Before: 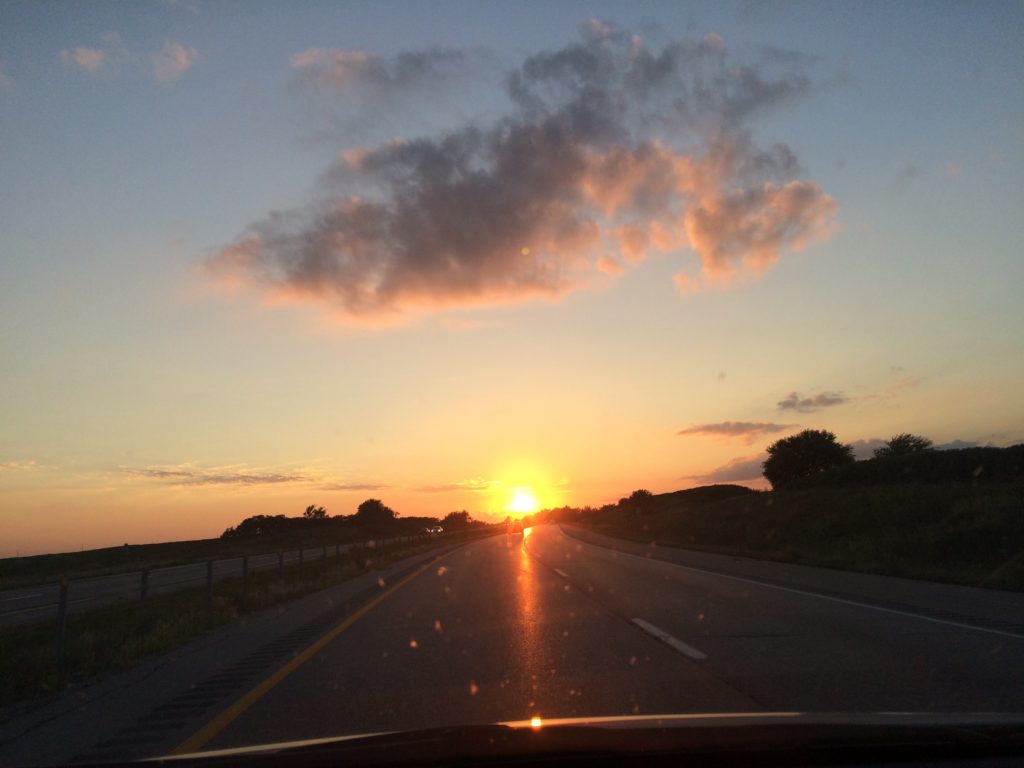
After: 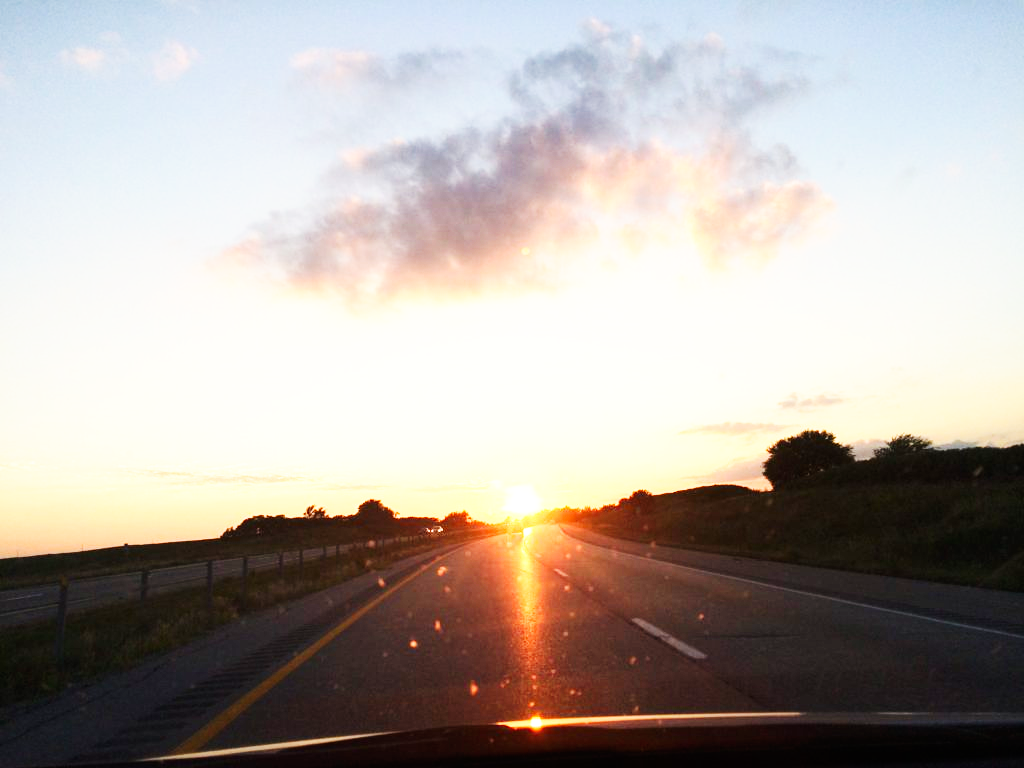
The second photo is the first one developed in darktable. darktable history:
base curve: curves: ch0 [(0, 0) (0.007, 0.004) (0.027, 0.03) (0.046, 0.07) (0.207, 0.54) (0.442, 0.872) (0.673, 0.972) (1, 1)], preserve colors none
exposure: black level correction 0, exposure 0.69 EV, compensate highlight preservation false
contrast brightness saturation: contrast 0.074
